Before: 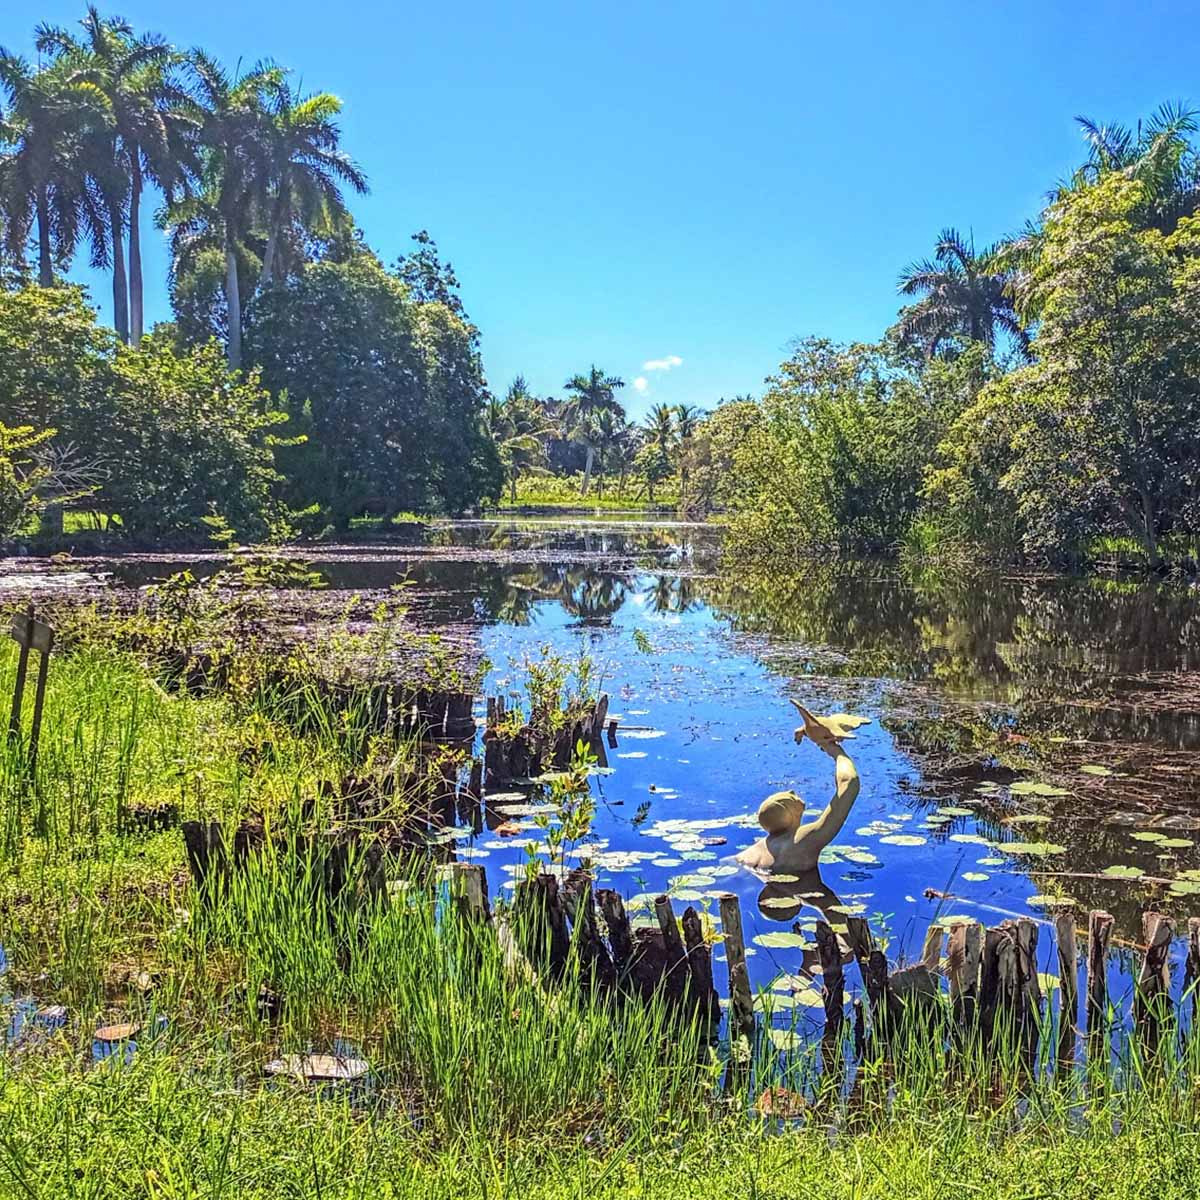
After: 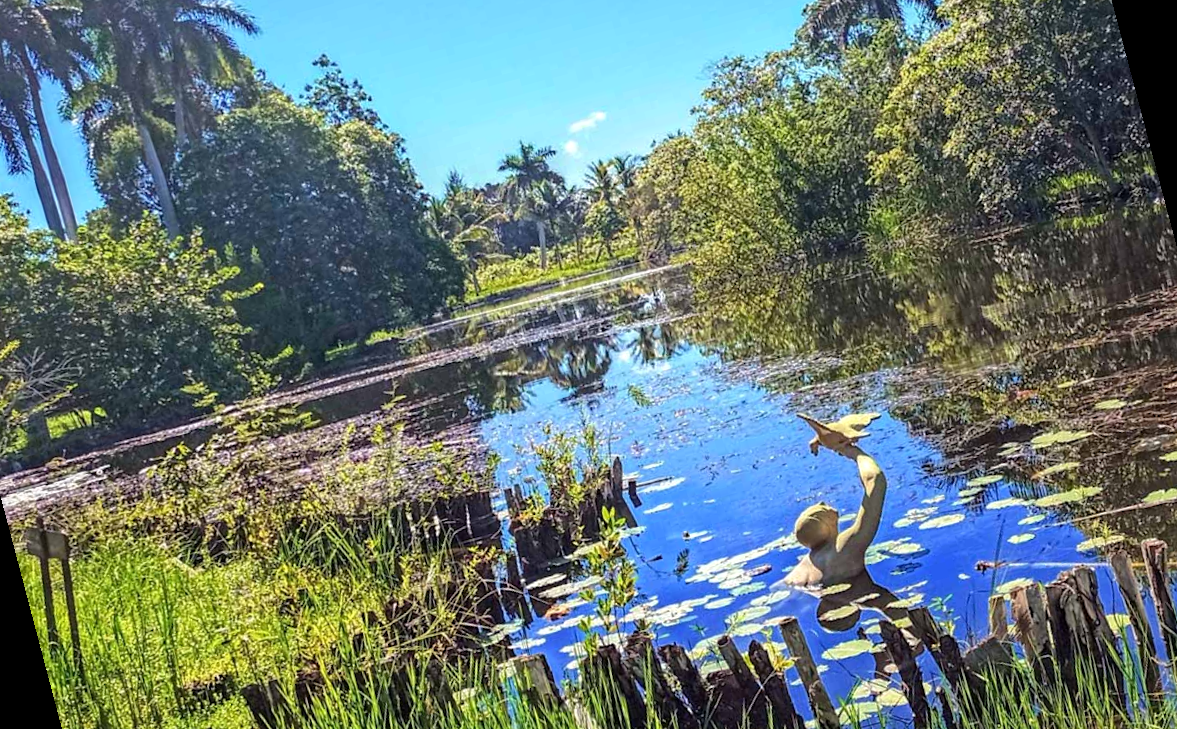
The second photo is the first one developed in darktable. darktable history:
levels: levels [0, 0.492, 0.984]
rotate and perspective: rotation -14.8°, crop left 0.1, crop right 0.903, crop top 0.25, crop bottom 0.748
tone equalizer: on, module defaults
